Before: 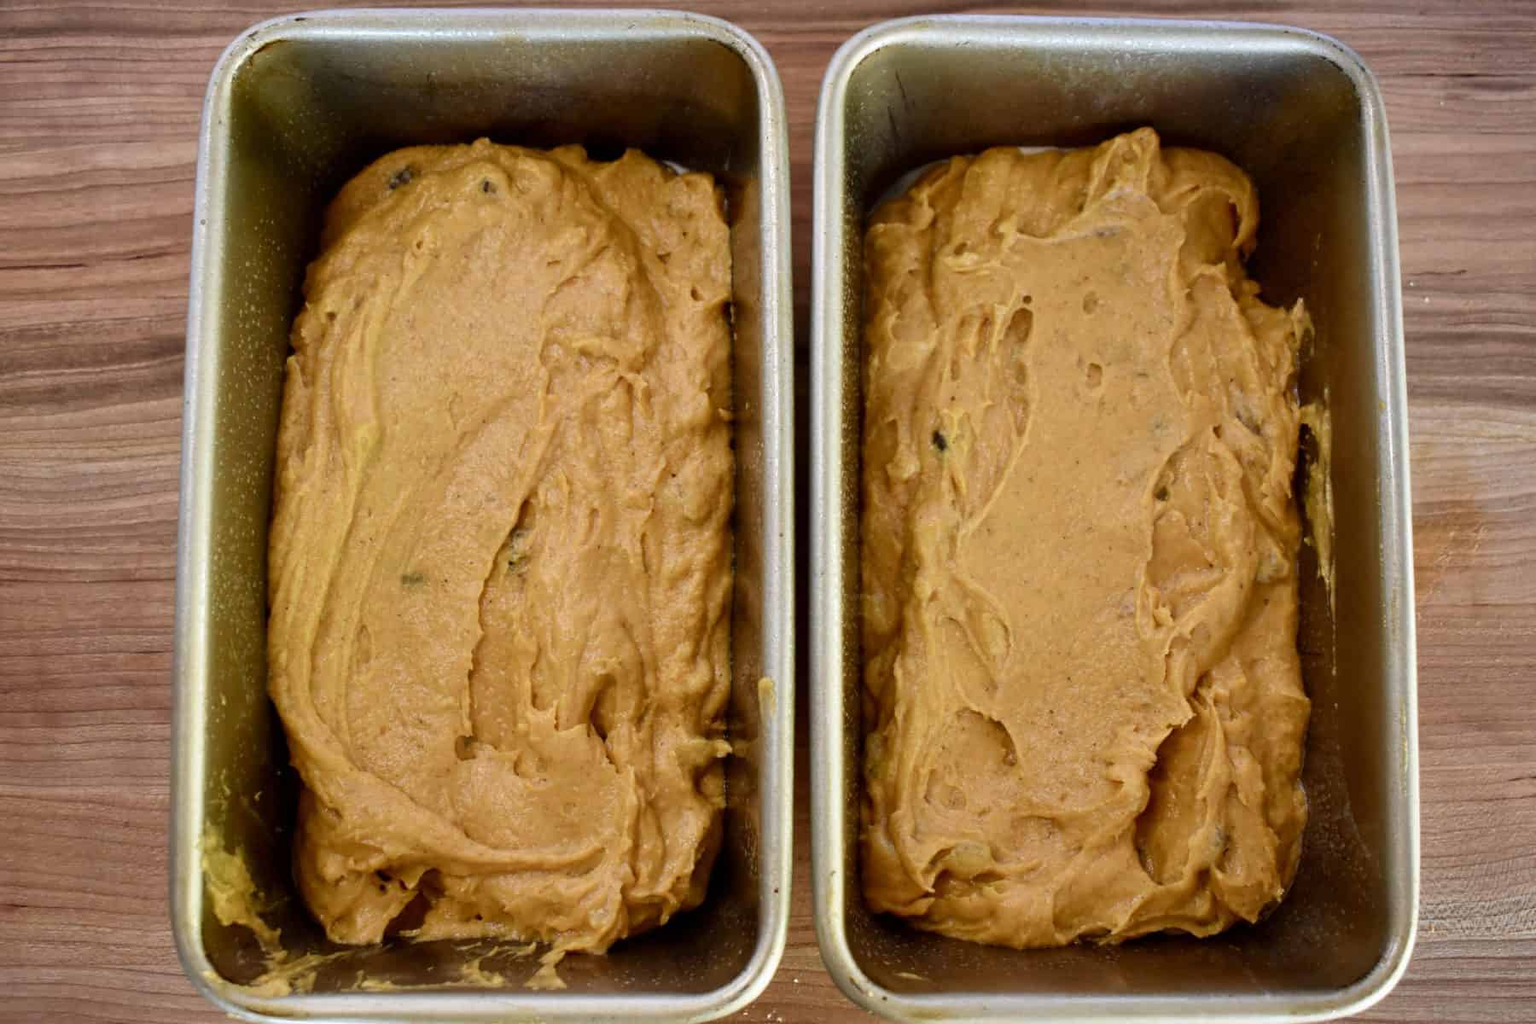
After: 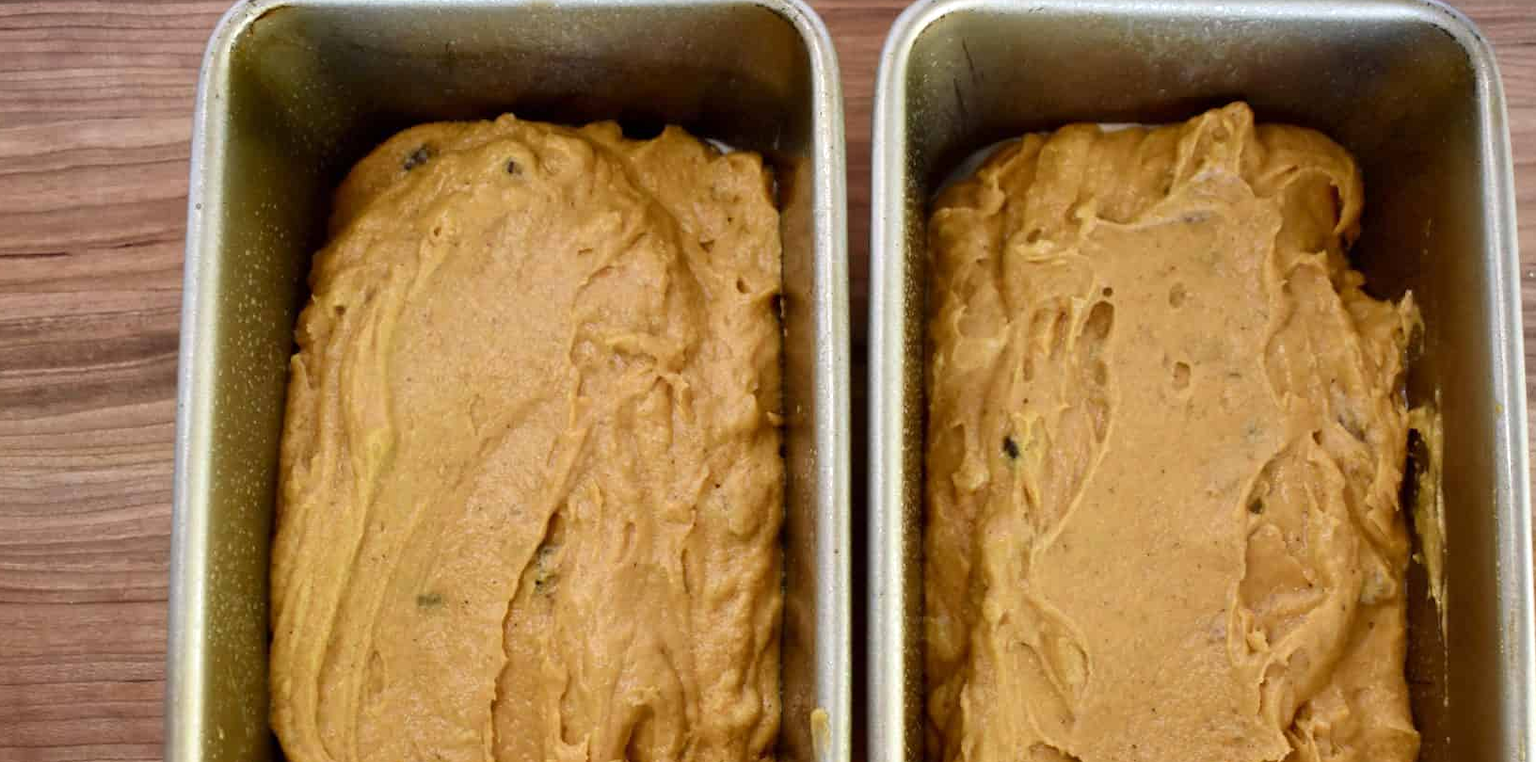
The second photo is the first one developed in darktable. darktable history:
crop: left 1.509%, top 3.452%, right 7.696%, bottom 28.452%
exposure: exposure 0.128 EV, compensate highlight preservation false
